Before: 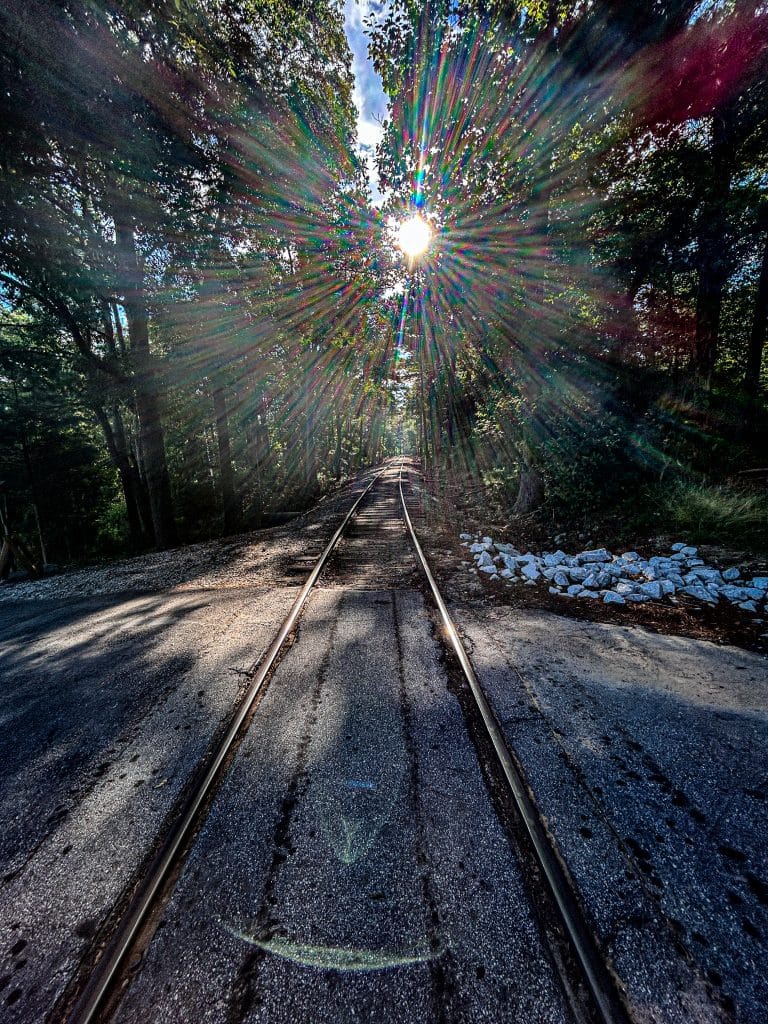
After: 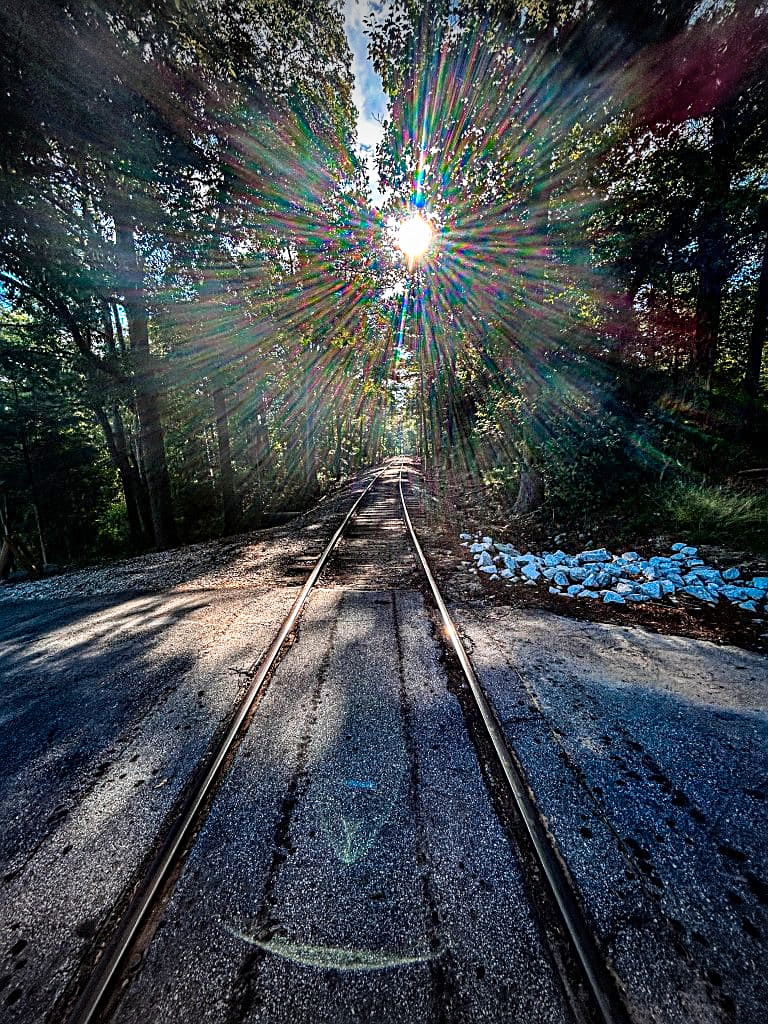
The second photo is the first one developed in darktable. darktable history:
base curve: curves: ch0 [(0, 0) (0.688, 0.865) (1, 1)], preserve colors none
sharpen: on, module defaults
color zones: curves: ch1 [(0.24, 0.629) (0.75, 0.5)]; ch2 [(0.255, 0.454) (0.745, 0.491)]
vignetting: fall-off start 100.08%, width/height ratio 1.321
